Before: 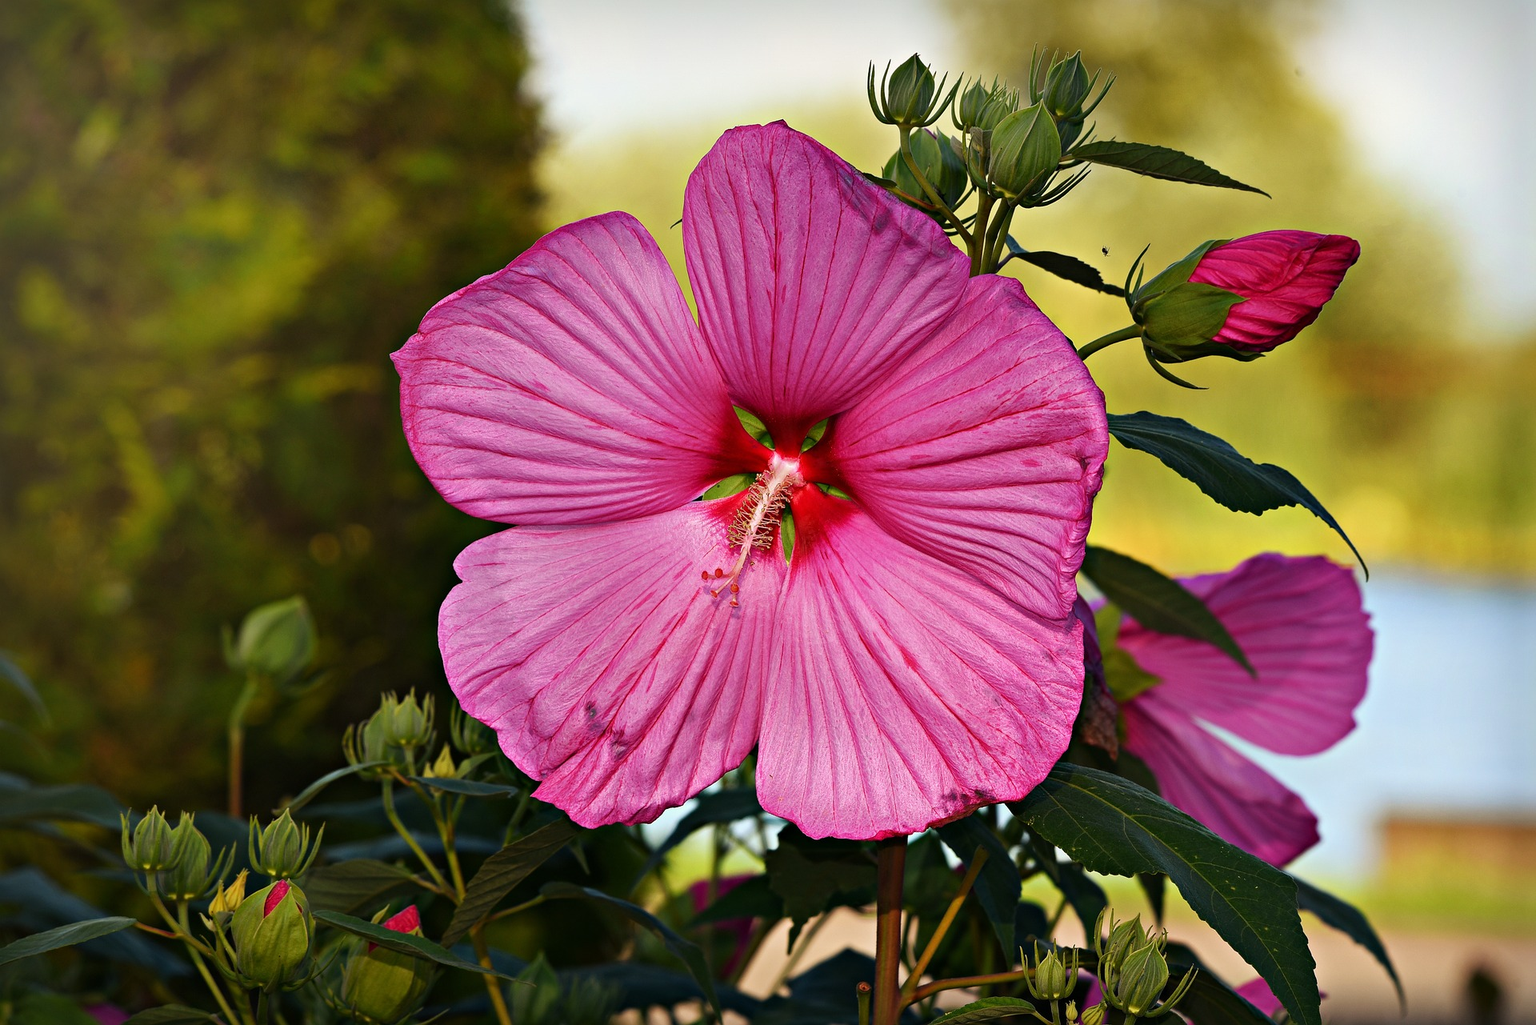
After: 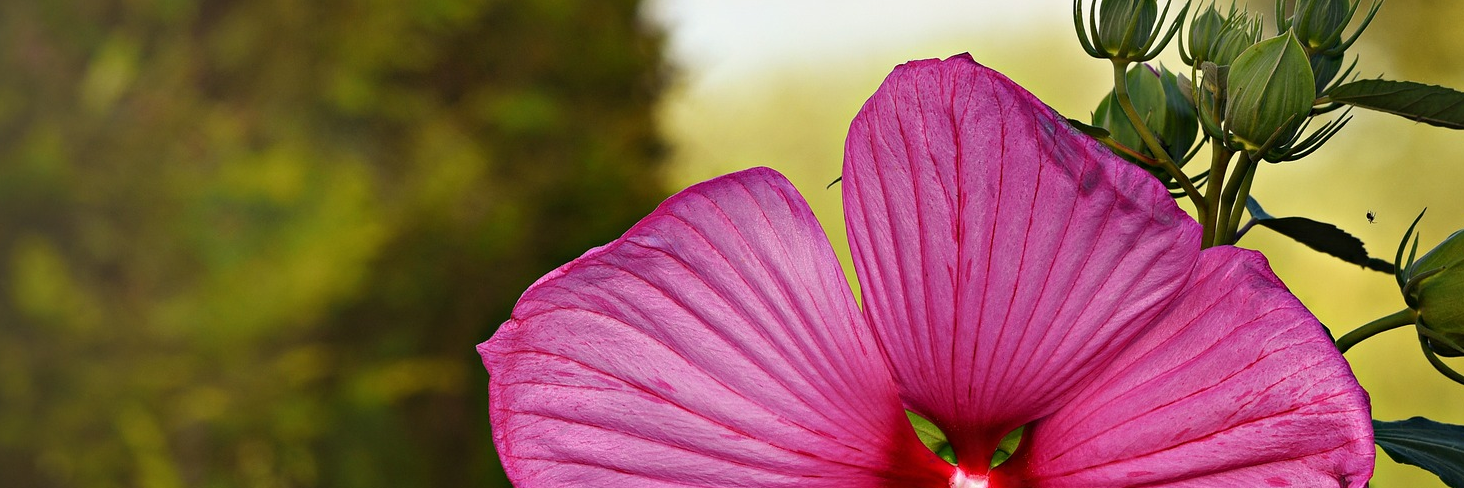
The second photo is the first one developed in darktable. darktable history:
white balance: emerald 1
crop: left 0.579%, top 7.627%, right 23.167%, bottom 54.275%
